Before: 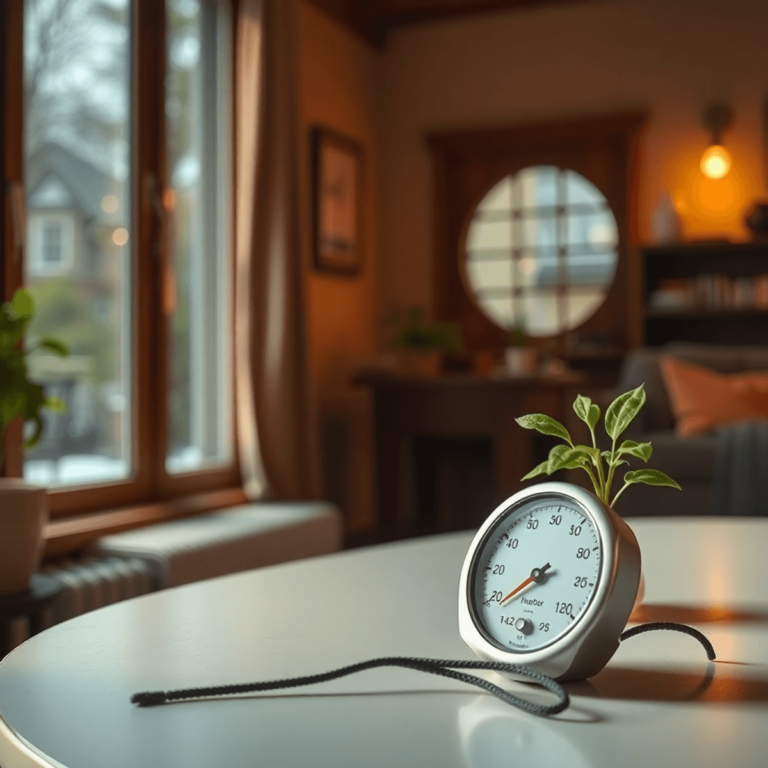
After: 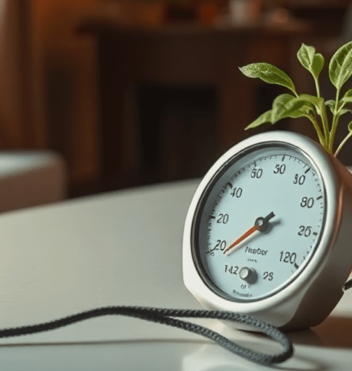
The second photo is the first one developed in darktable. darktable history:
tone equalizer: -8 EV -0.002 EV, -7 EV 0.005 EV, -6 EV -0.009 EV, -5 EV 0.011 EV, -4 EV -0.012 EV, -3 EV 0.007 EV, -2 EV -0.062 EV, -1 EV -0.293 EV, +0 EV -0.582 EV, smoothing diameter 2%, edges refinement/feathering 20, mask exposure compensation -1.57 EV, filter diffusion 5
crop: left 35.976%, top 45.819%, right 18.162%, bottom 5.807%
